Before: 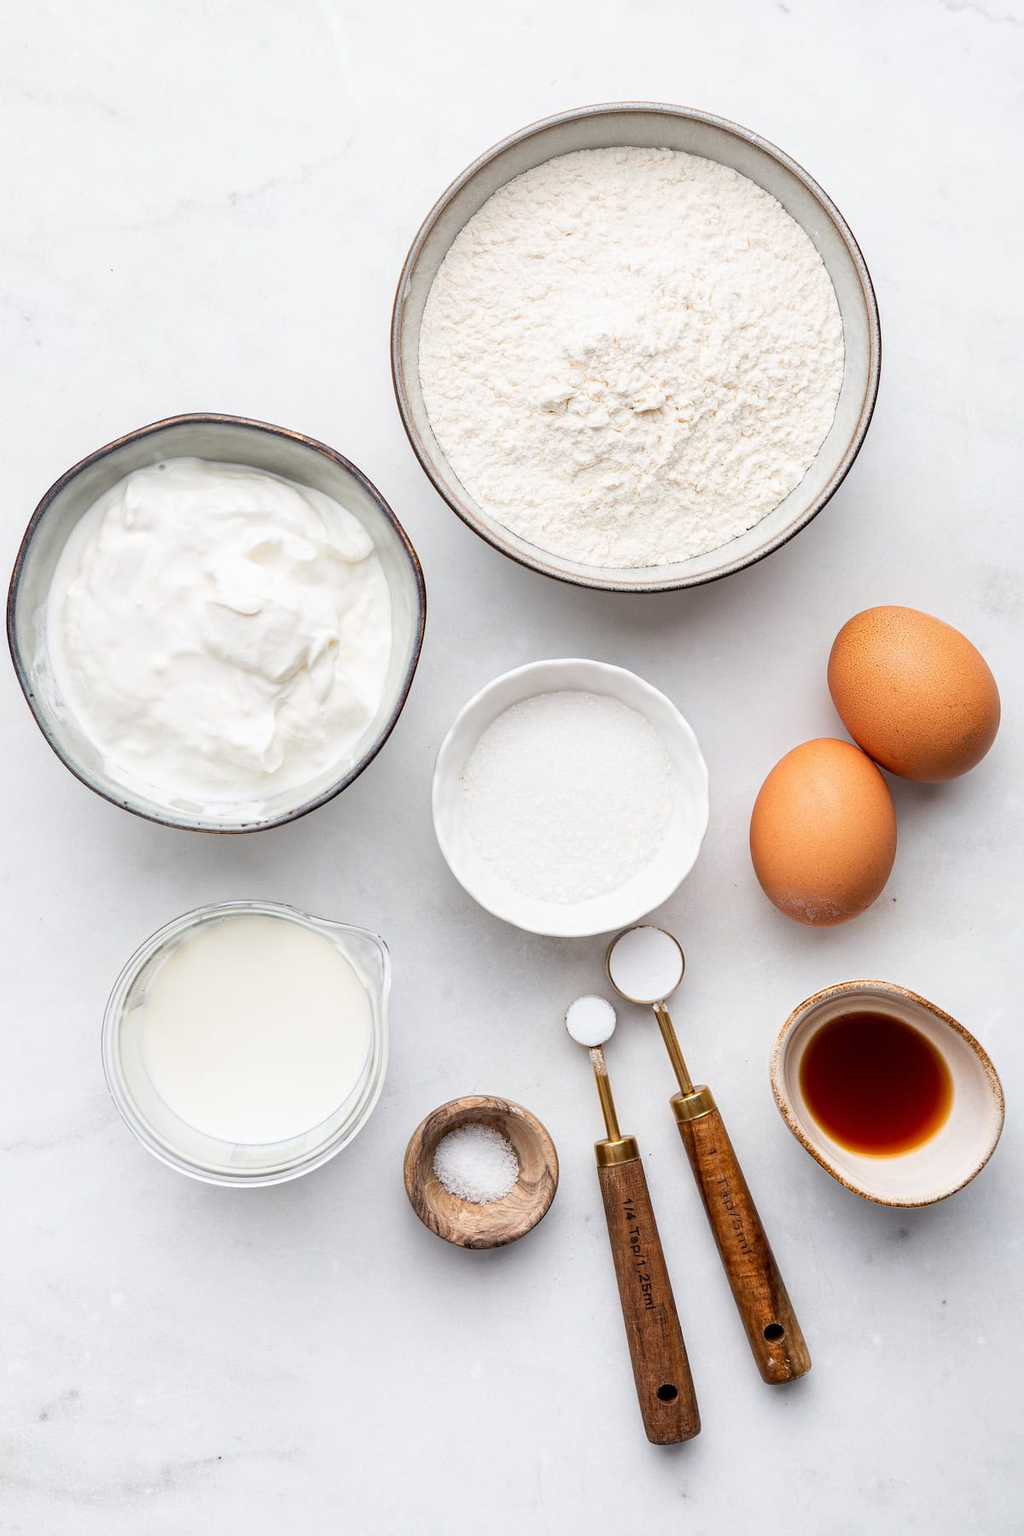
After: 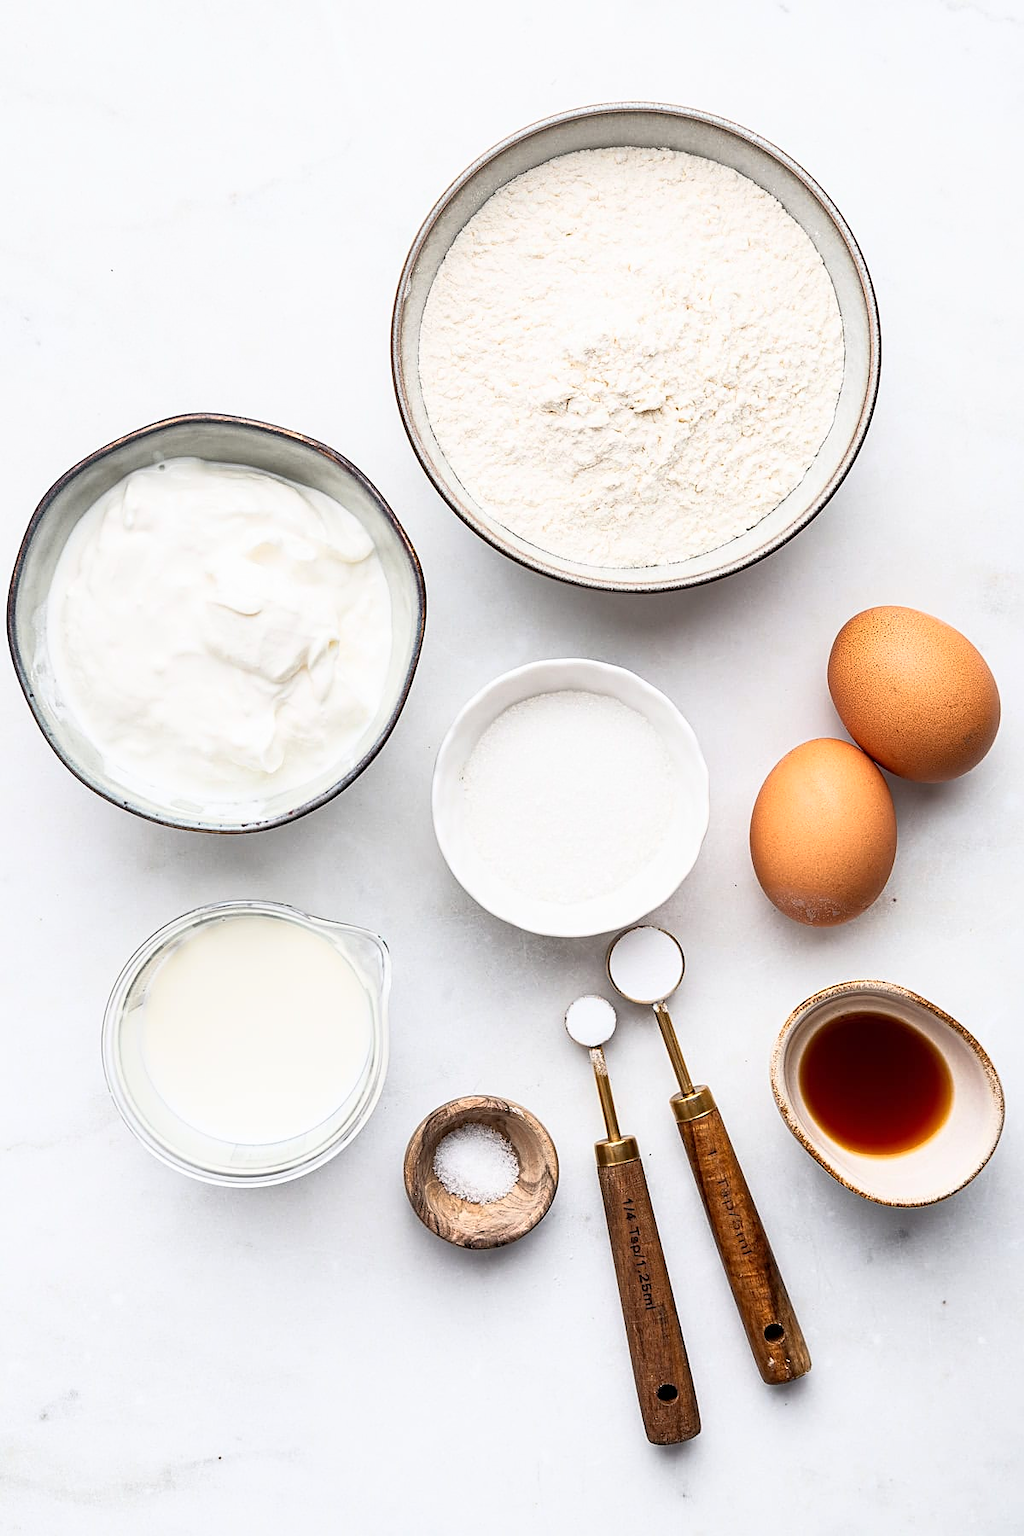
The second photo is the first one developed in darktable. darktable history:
base curve: curves: ch0 [(0, 0) (0.257, 0.25) (0.482, 0.586) (0.757, 0.871) (1, 1)]
sharpen: on, module defaults
